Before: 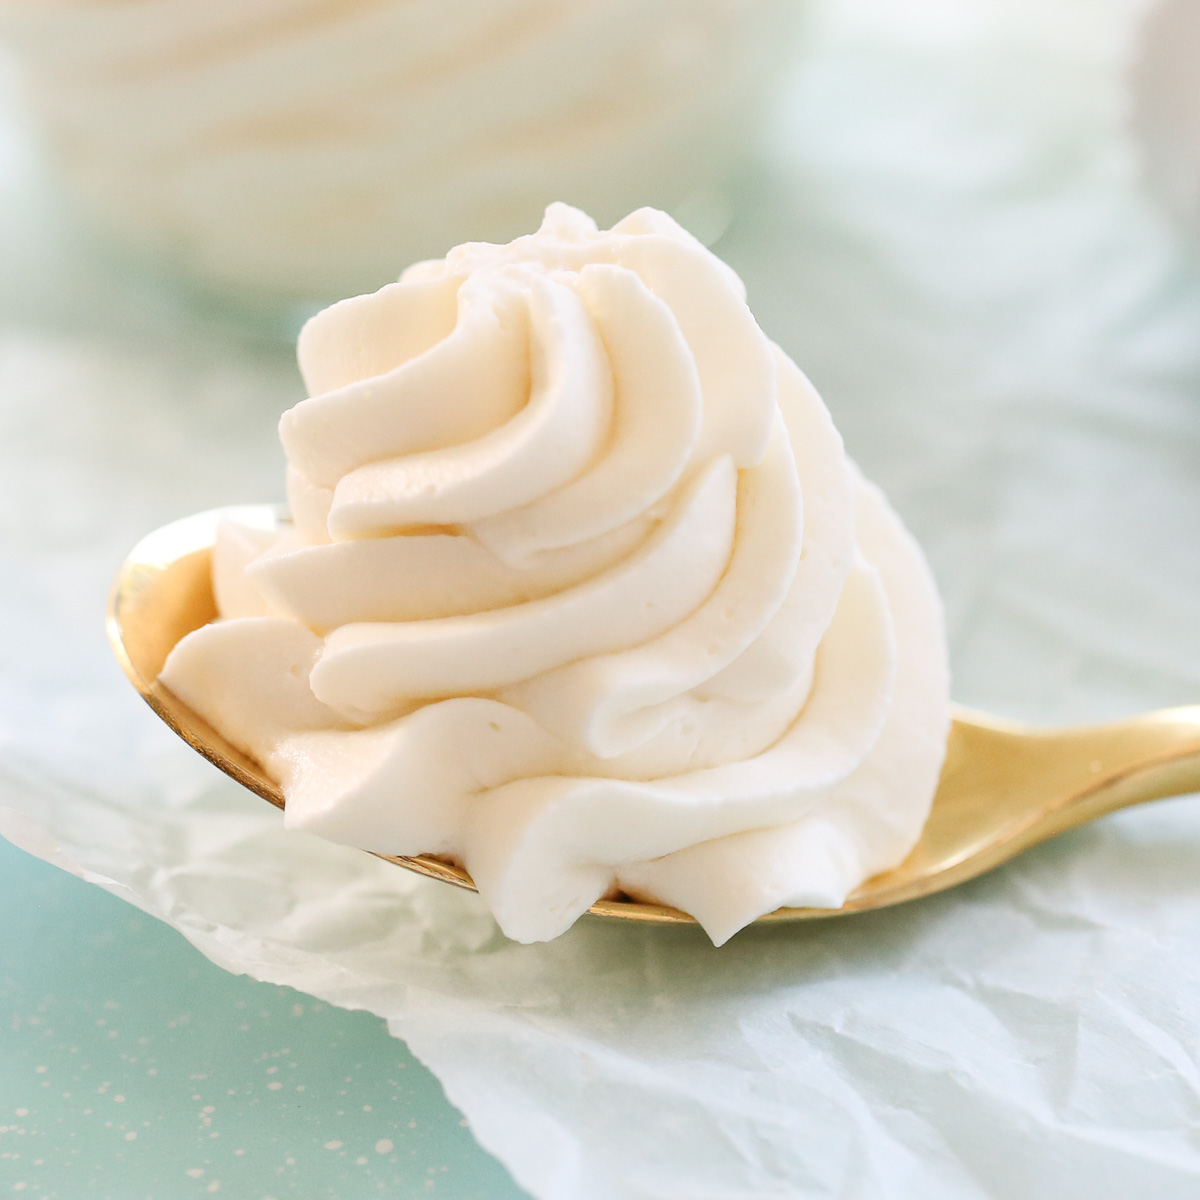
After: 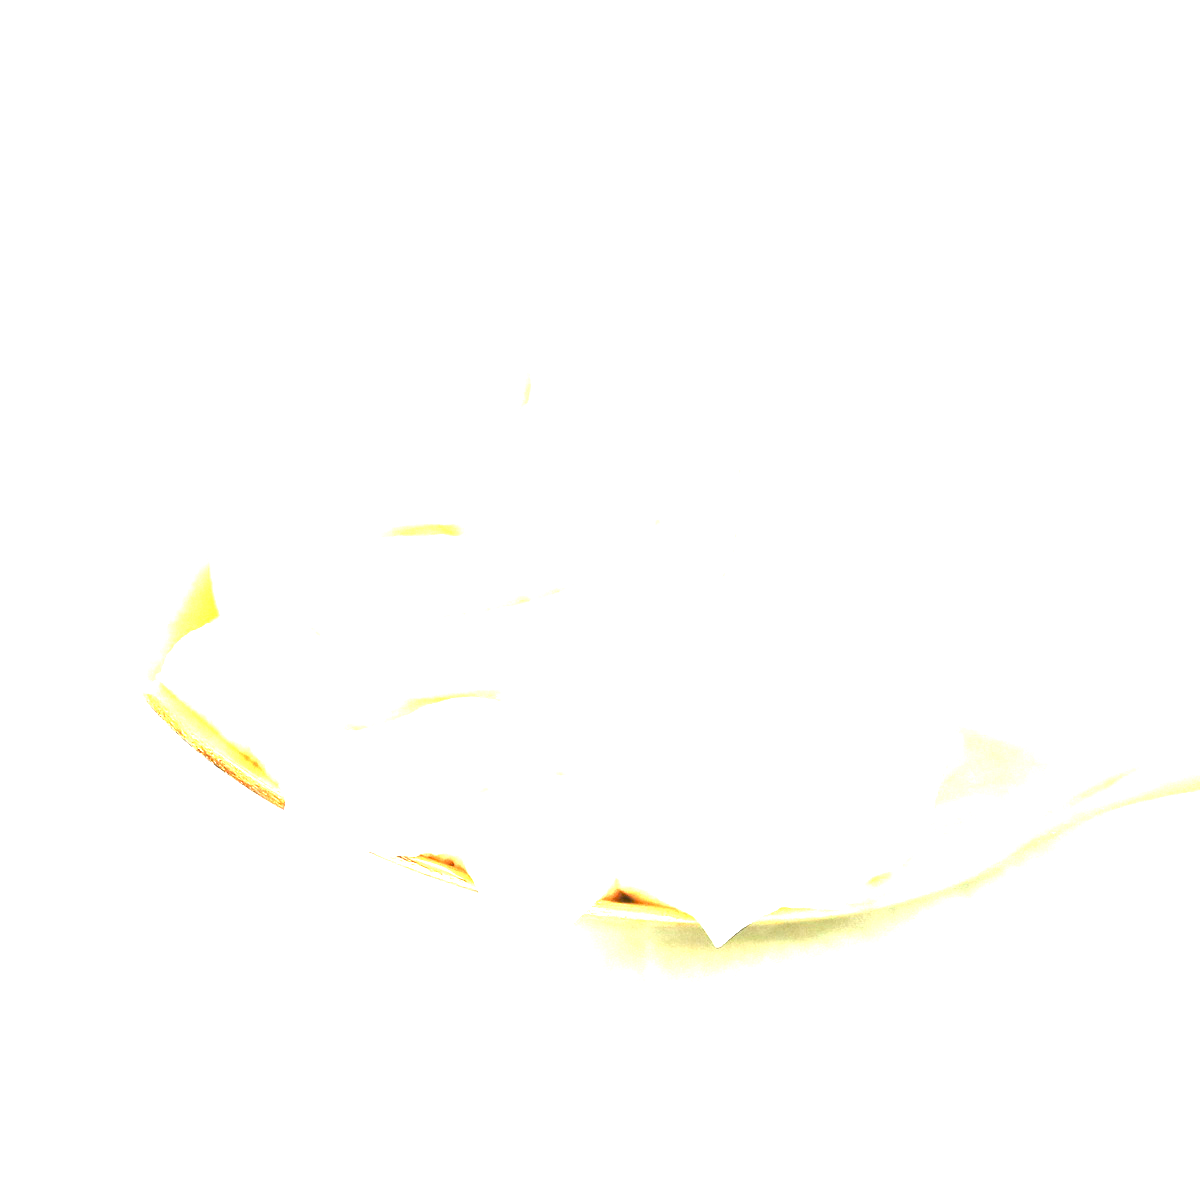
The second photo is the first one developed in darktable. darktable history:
exposure: exposure 2.972 EV, compensate highlight preservation false
